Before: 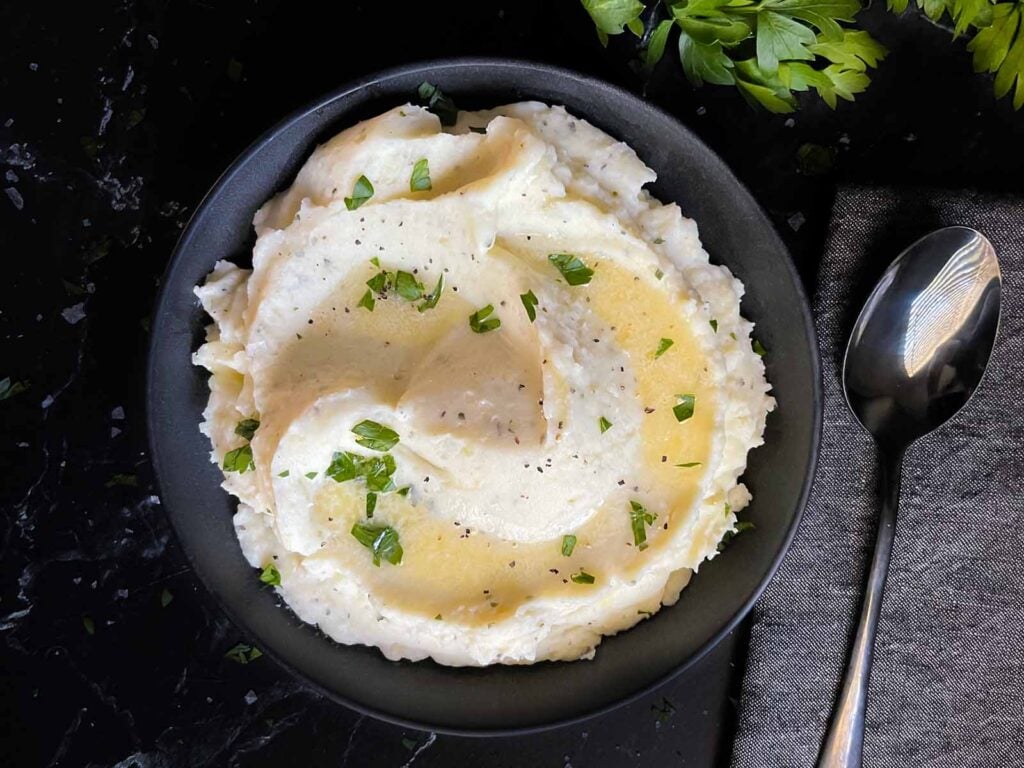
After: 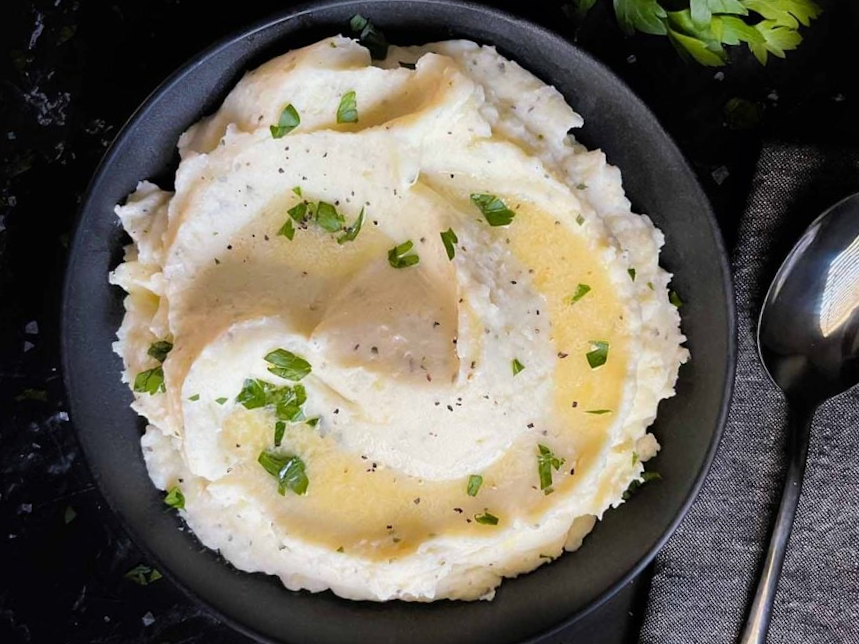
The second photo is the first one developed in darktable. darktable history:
crop and rotate: angle -3.27°, left 5.211%, top 5.211%, right 4.607%, bottom 4.607%
filmic rgb: black relative exposure -16 EV, white relative exposure 2.93 EV, hardness 10.04, color science v6 (2022)
